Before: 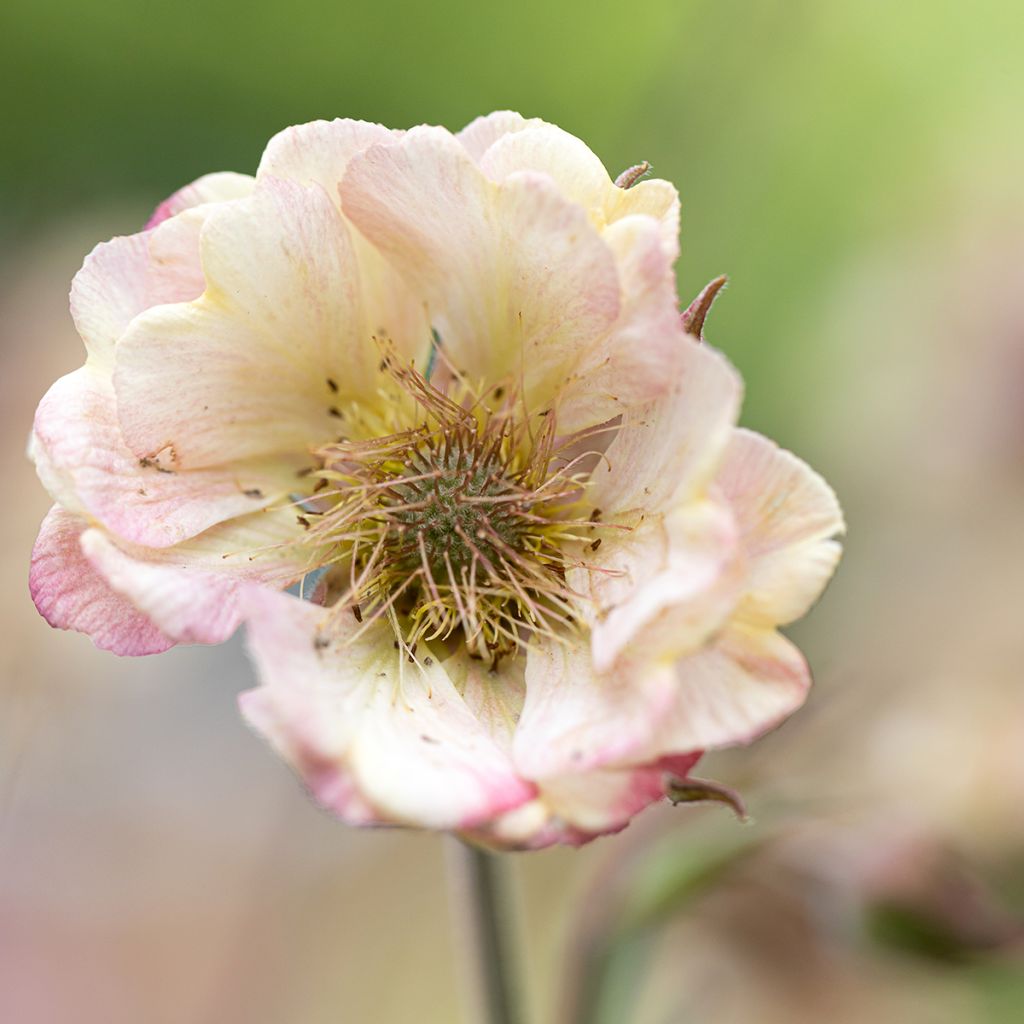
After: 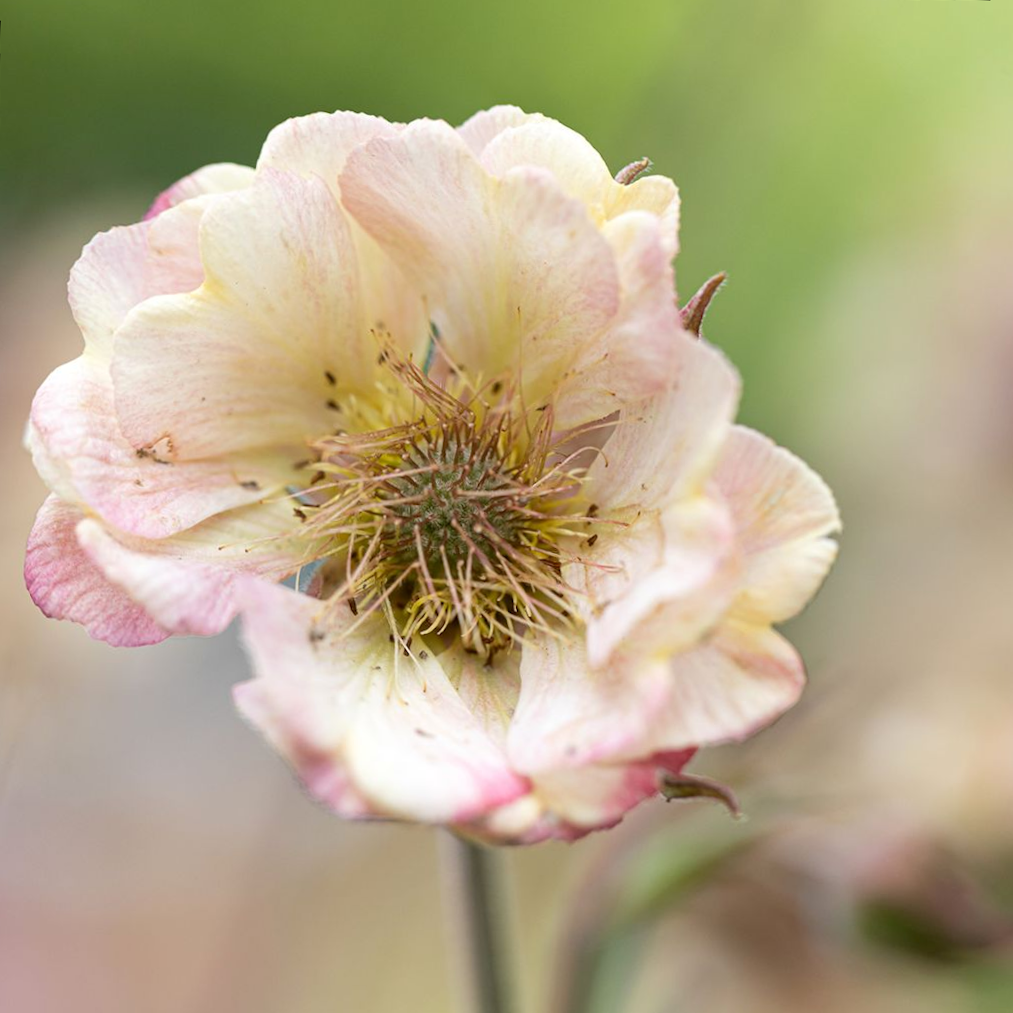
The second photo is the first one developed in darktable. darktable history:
rotate and perspective: rotation -1.77°, lens shift (horizontal) 0.004, automatic cropping off
crop and rotate: angle -2.38°
